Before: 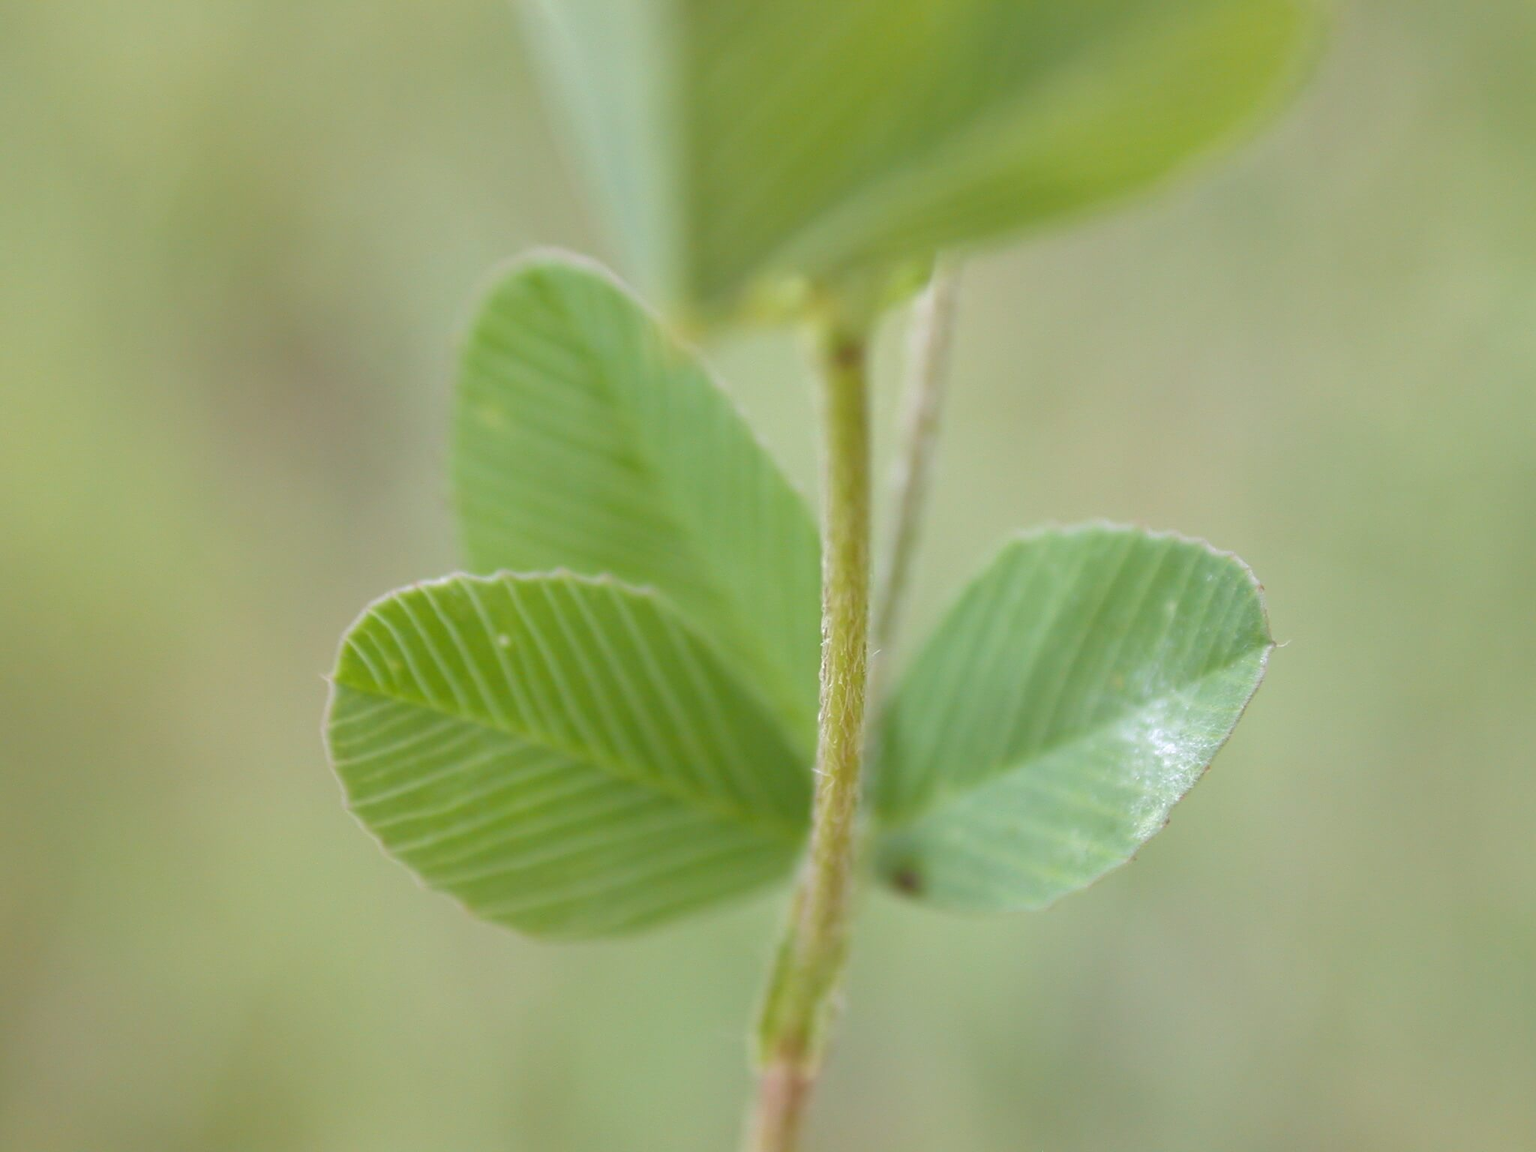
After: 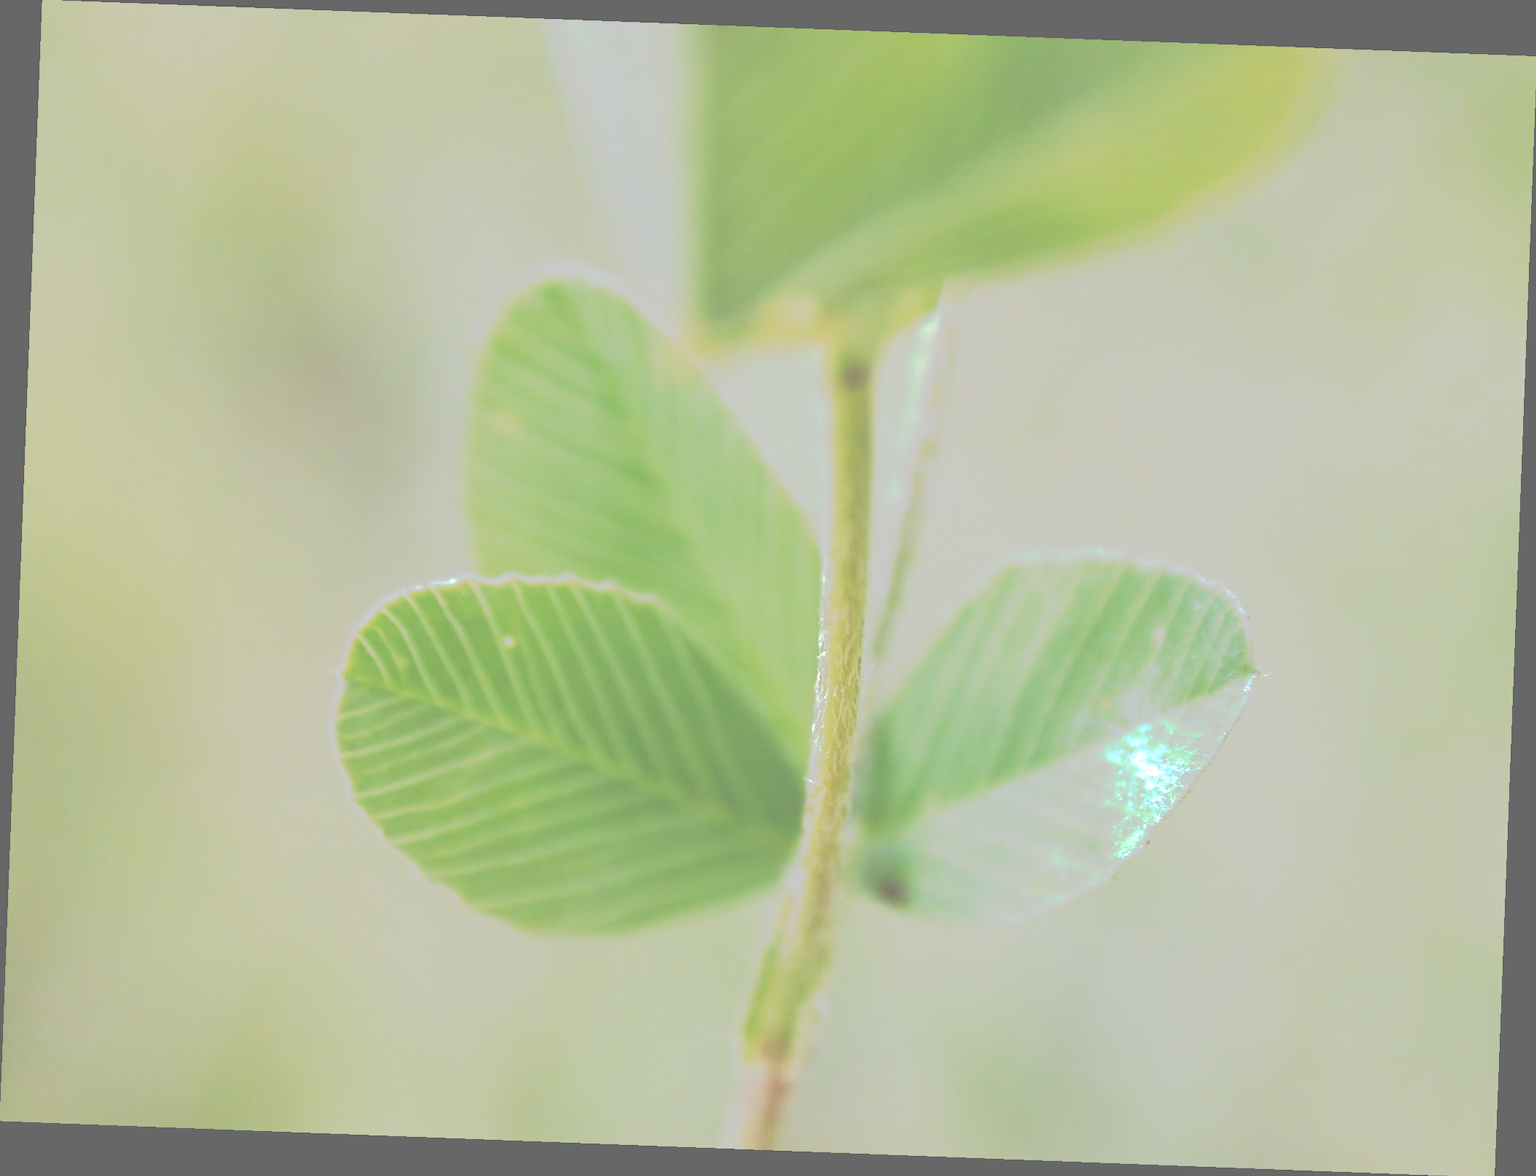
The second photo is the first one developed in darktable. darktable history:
white balance: red 0.967, blue 1.049
tone curve: curves: ch0 [(0, 0) (0.003, 0.437) (0.011, 0.438) (0.025, 0.441) (0.044, 0.441) (0.069, 0.441) (0.1, 0.444) (0.136, 0.447) (0.177, 0.452) (0.224, 0.457) (0.277, 0.466) (0.335, 0.485) (0.399, 0.514) (0.468, 0.558) (0.543, 0.616) (0.623, 0.686) (0.709, 0.76) (0.801, 0.803) (0.898, 0.825) (1, 1)], preserve colors none
exposure: black level correction 0, exposure 0.5 EV, compensate highlight preservation false
rotate and perspective: rotation 2.17°, automatic cropping off
